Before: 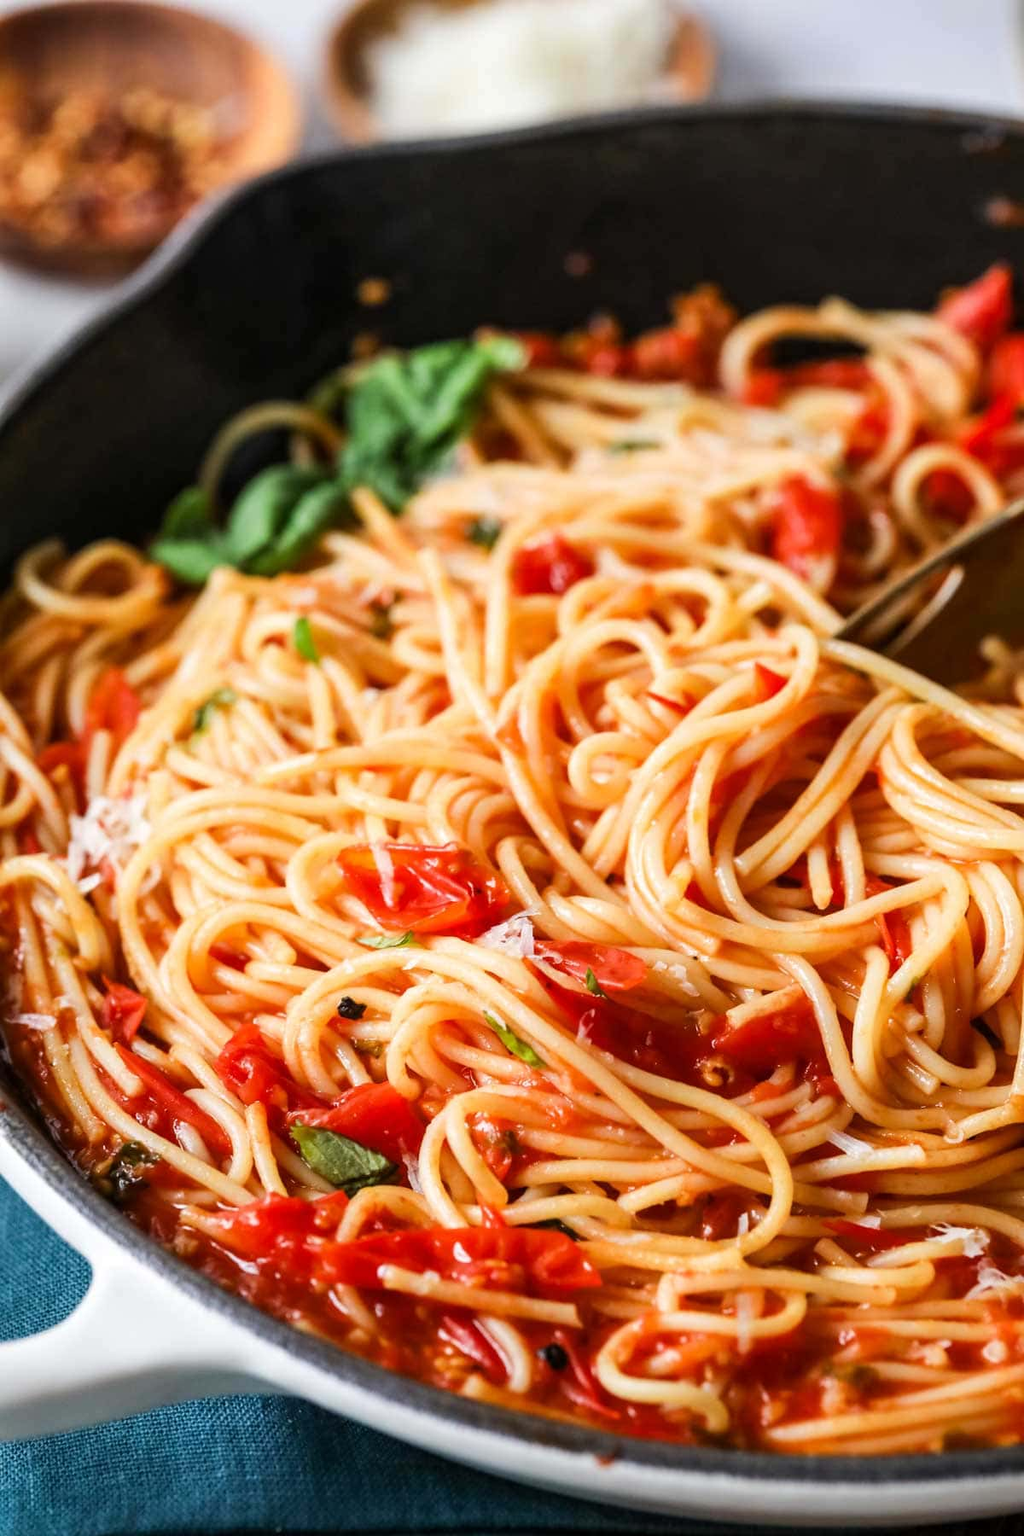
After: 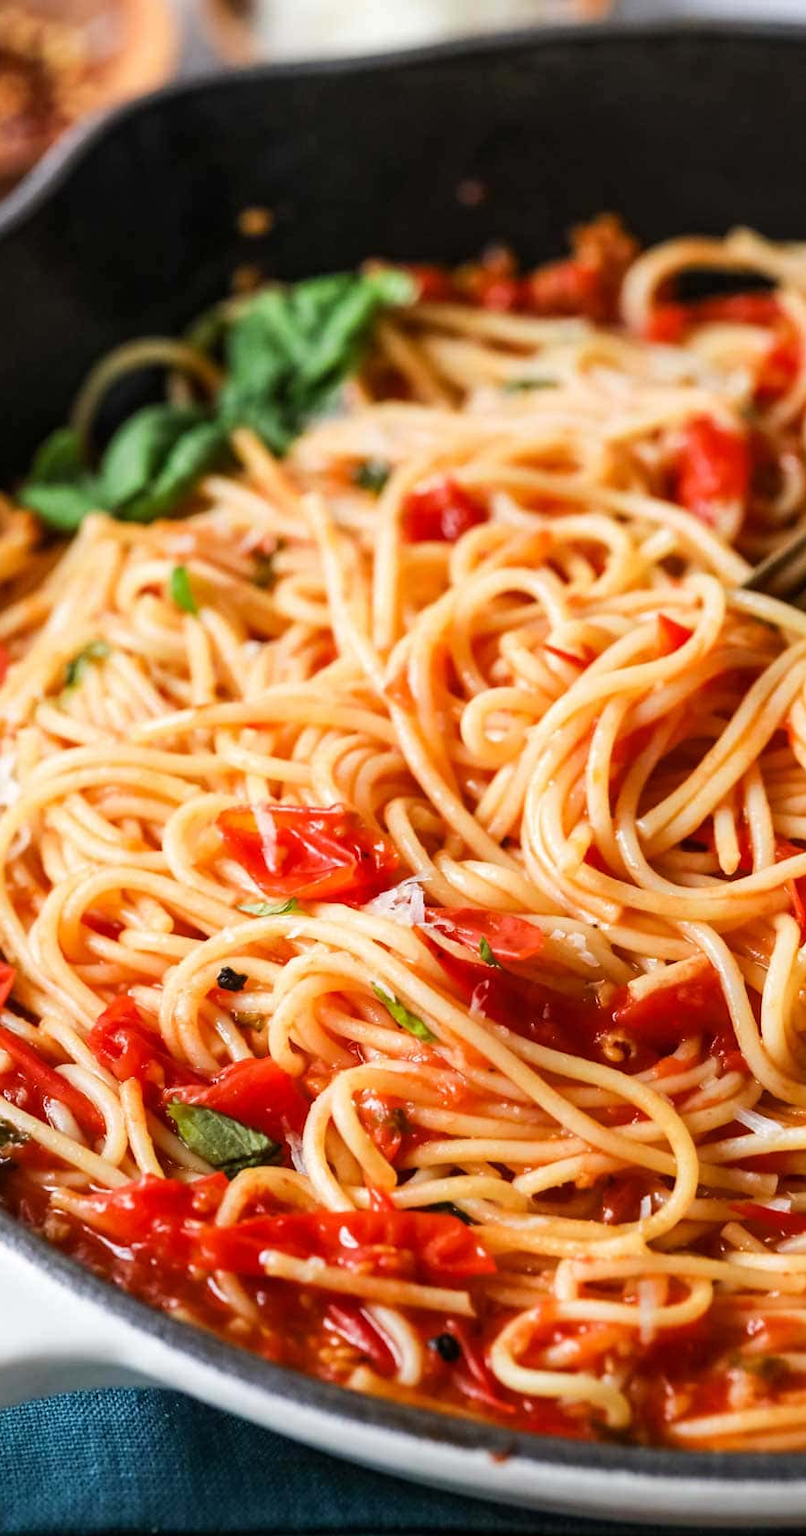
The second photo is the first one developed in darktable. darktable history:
crop and rotate: left 12.953%, top 5.366%, right 12.519%
